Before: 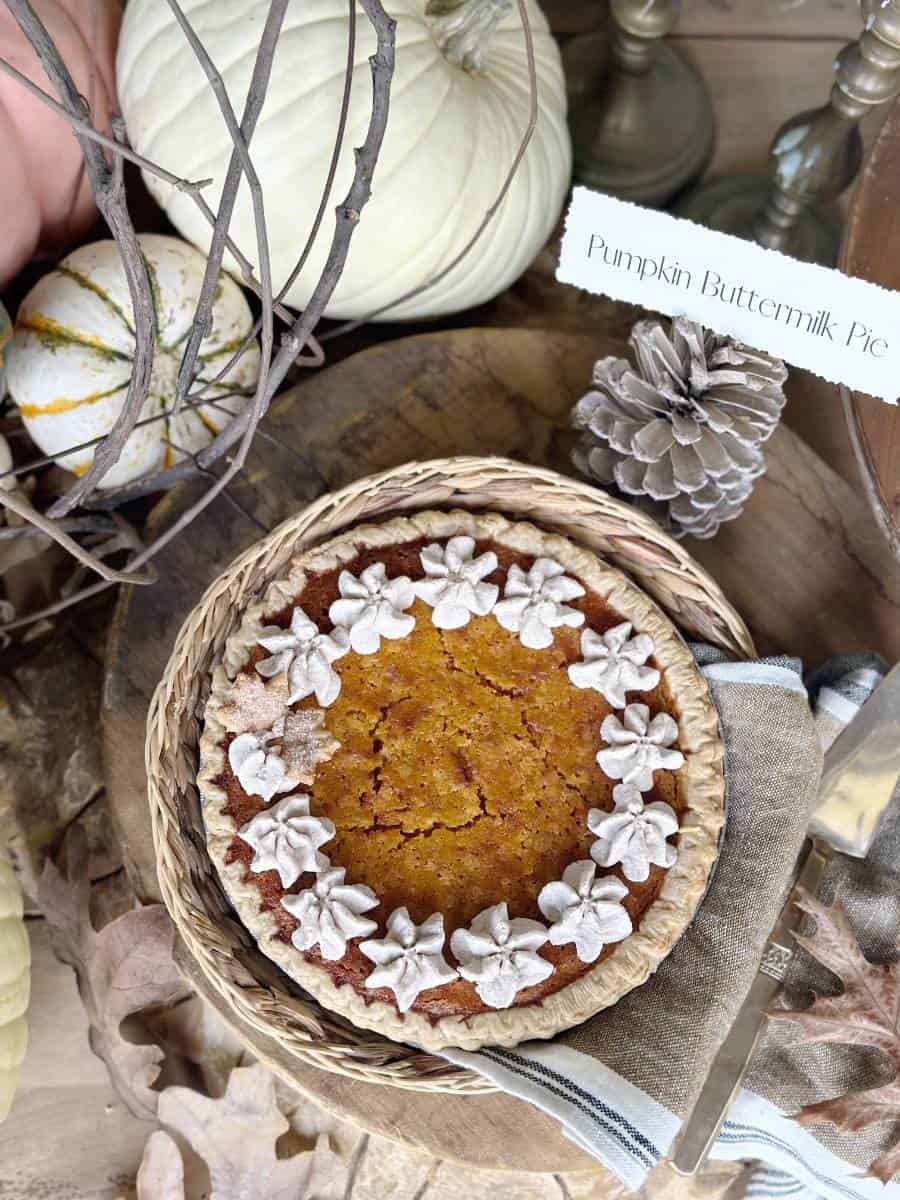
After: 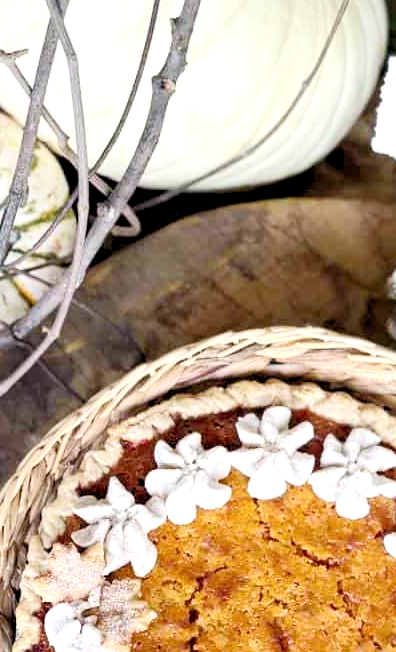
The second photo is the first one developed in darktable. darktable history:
tone curve: curves: ch0 [(0, 0) (0.003, 0.005) (0.011, 0.011) (0.025, 0.022) (0.044, 0.035) (0.069, 0.051) (0.1, 0.073) (0.136, 0.106) (0.177, 0.147) (0.224, 0.195) (0.277, 0.253) (0.335, 0.315) (0.399, 0.388) (0.468, 0.488) (0.543, 0.586) (0.623, 0.685) (0.709, 0.764) (0.801, 0.838) (0.898, 0.908) (1, 1)], color space Lab, independent channels, preserve colors none
levels: levels [0.044, 0.416, 0.908]
crop: left 20.512%, top 10.835%, right 35.408%, bottom 34.826%
